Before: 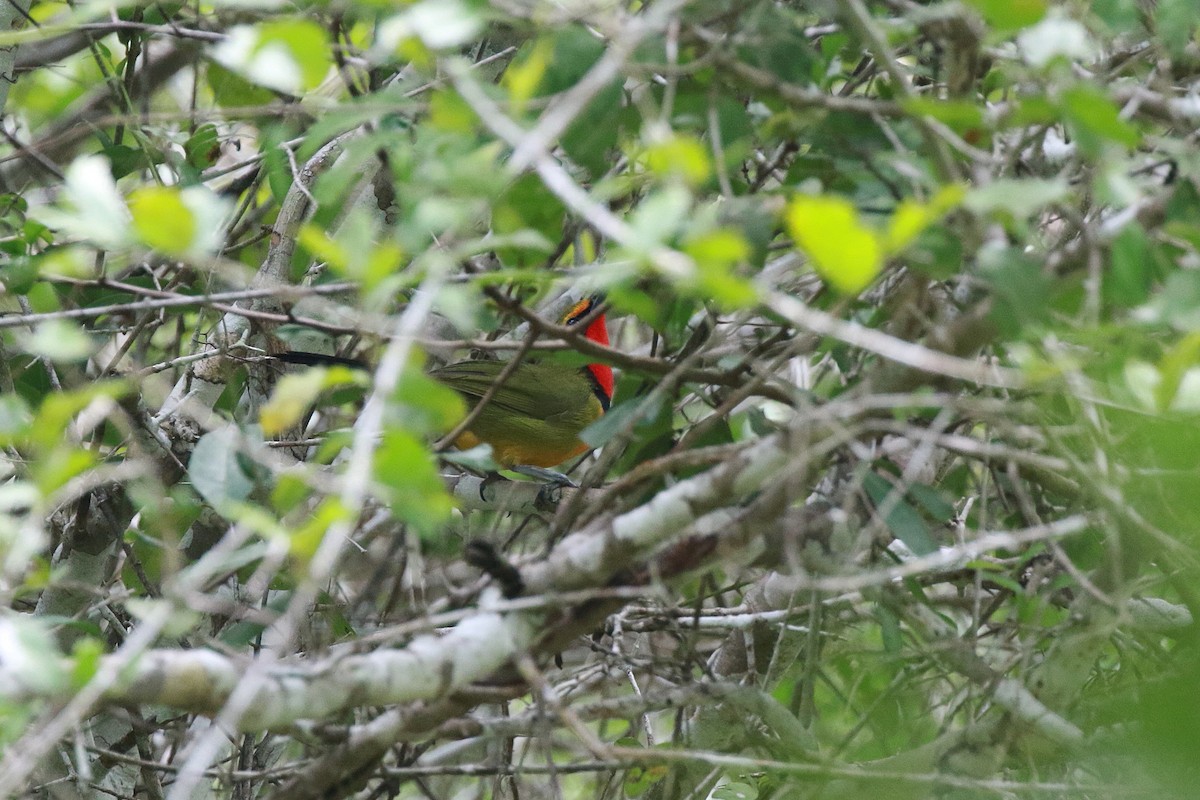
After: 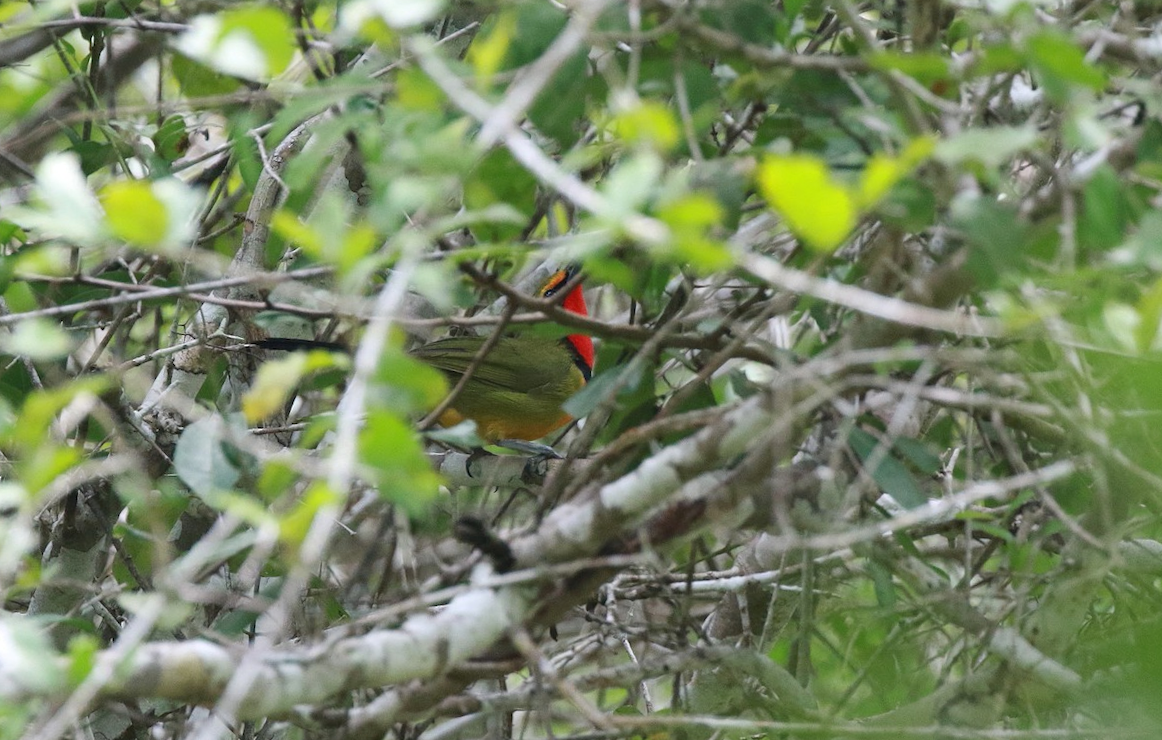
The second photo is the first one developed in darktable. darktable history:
rotate and perspective: rotation -3°, crop left 0.031, crop right 0.968, crop top 0.07, crop bottom 0.93
tone equalizer: on, module defaults
